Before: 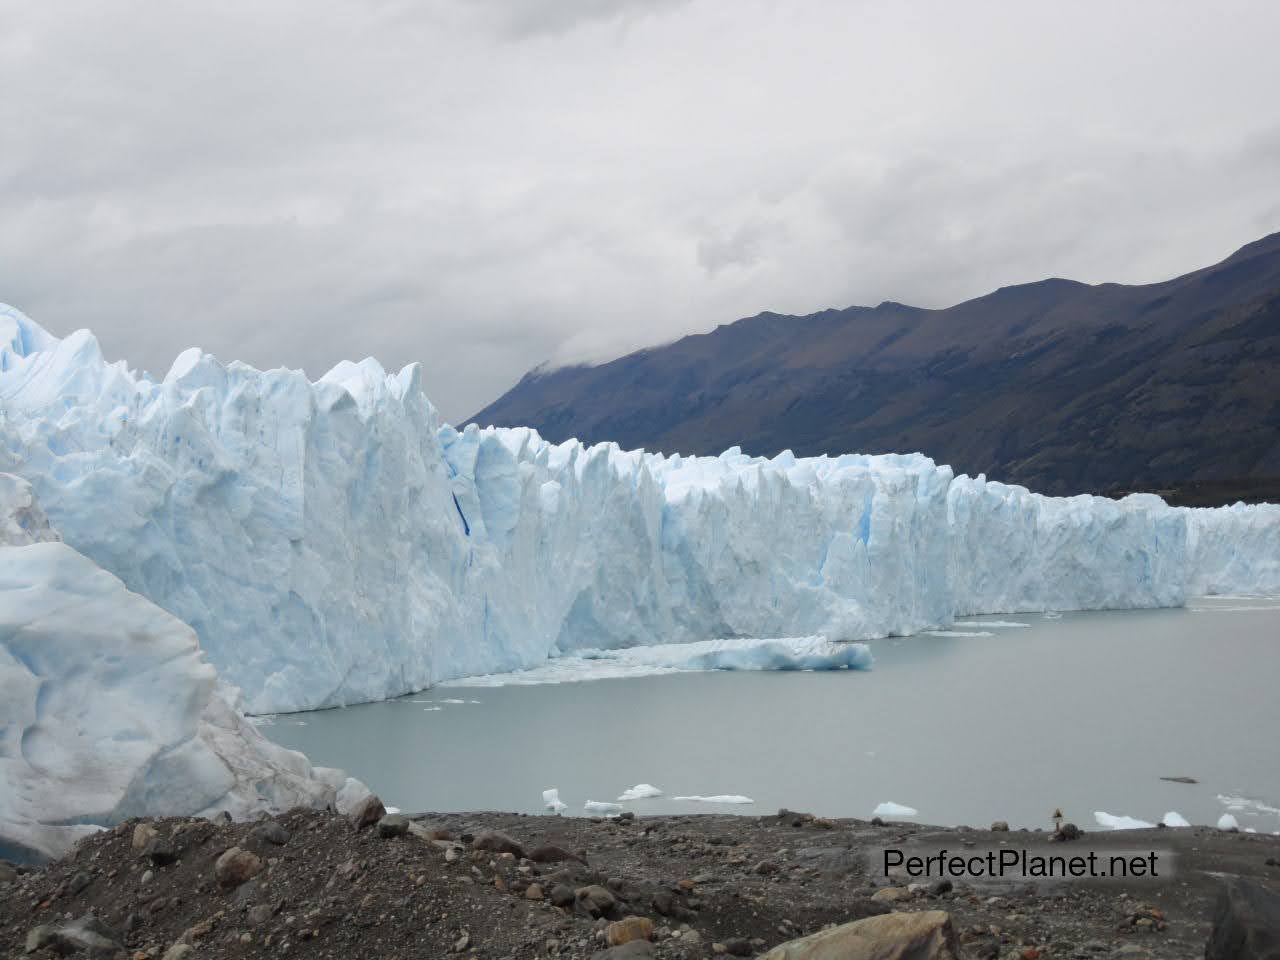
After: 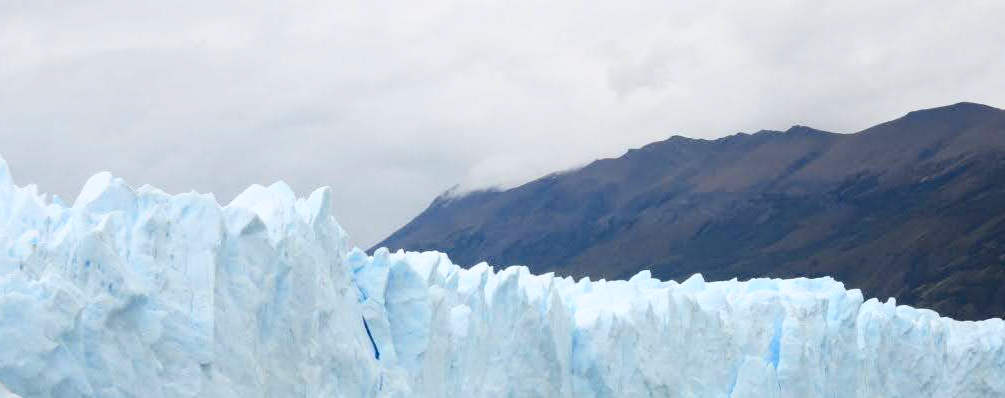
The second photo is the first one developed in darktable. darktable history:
crop: left 7.036%, top 18.398%, right 14.379%, bottom 40.043%
contrast brightness saturation: contrast 0.23, brightness 0.1, saturation 0.29
tone equalizer: on, module defaults
